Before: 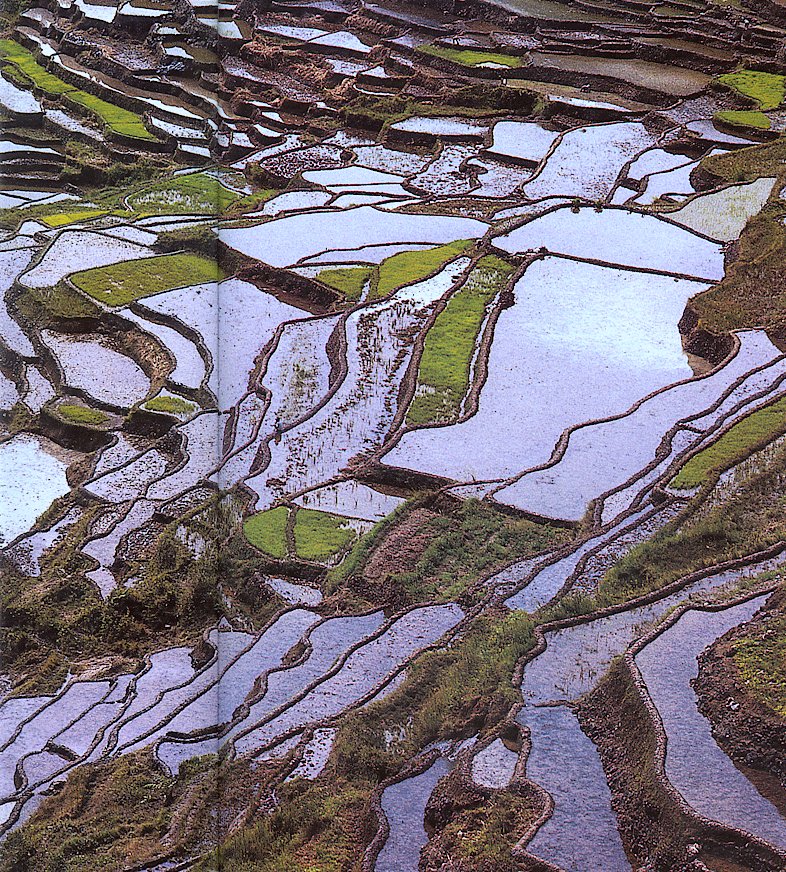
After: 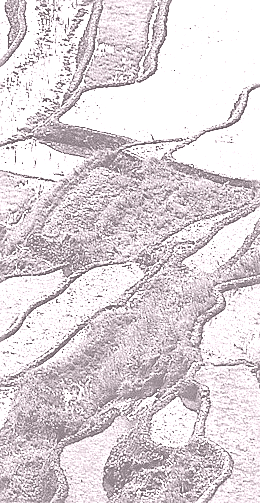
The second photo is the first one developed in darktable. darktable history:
crop: left 40.878%, top 39.176%, right 25.993%, bottom 3.081%
colorize: hue 25.2°, saturation 83%, source mix 82%, lightness 79%, version 1
shadows and highlights: radius 171.16, shadows 27, white point adjustment 3.13, highlights -67.95, soften with gaussian
sharpen: on, module defaults
